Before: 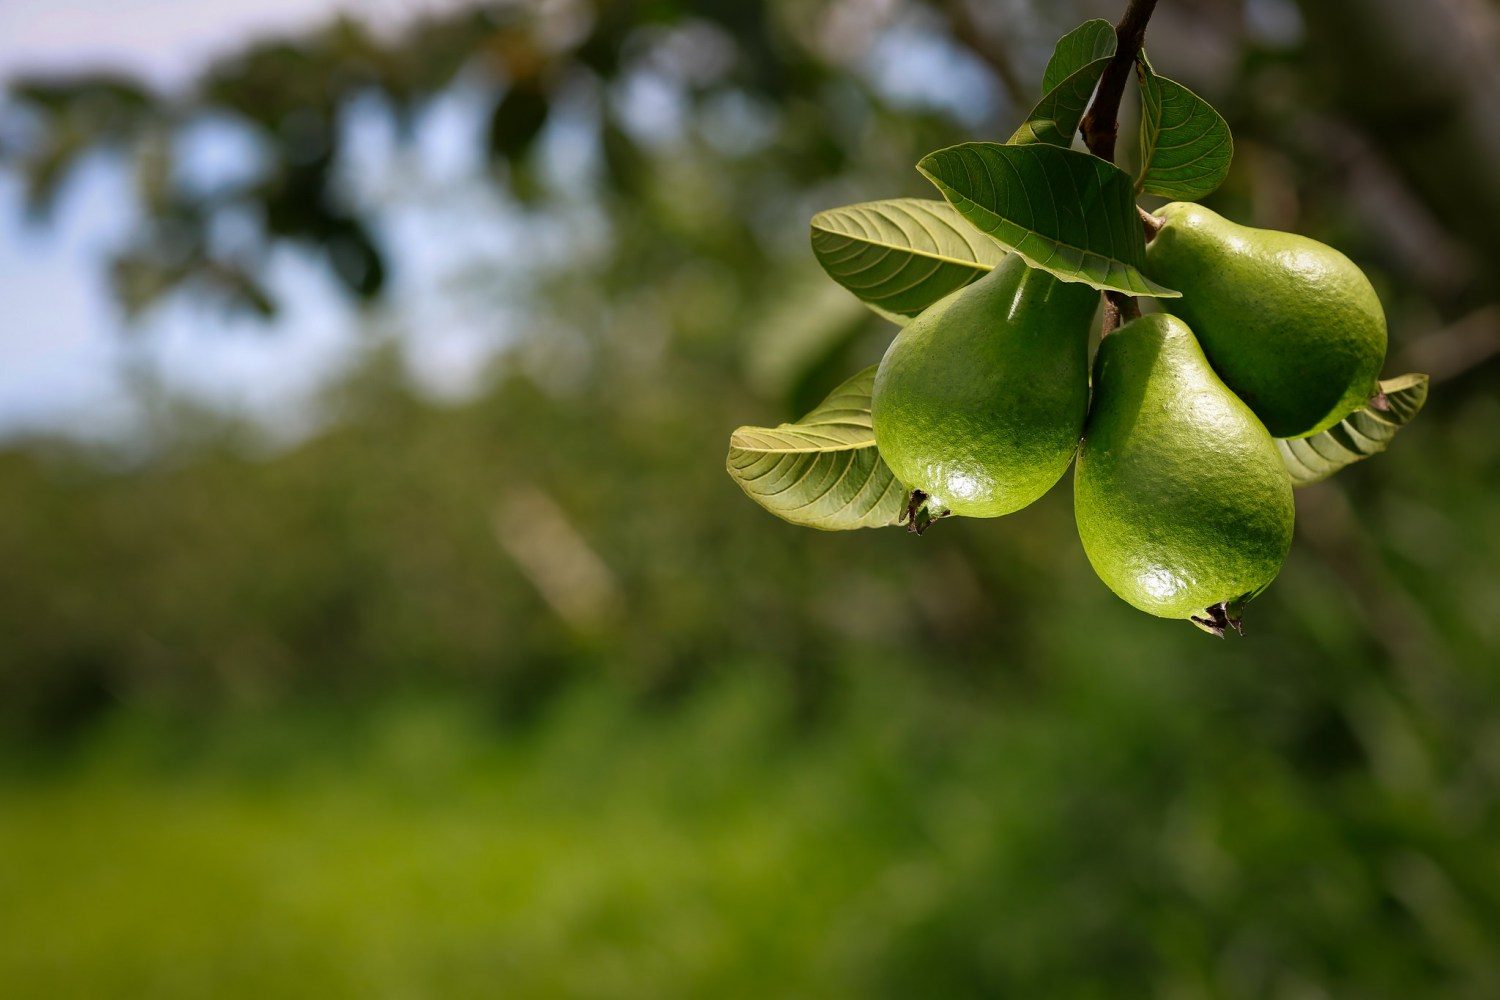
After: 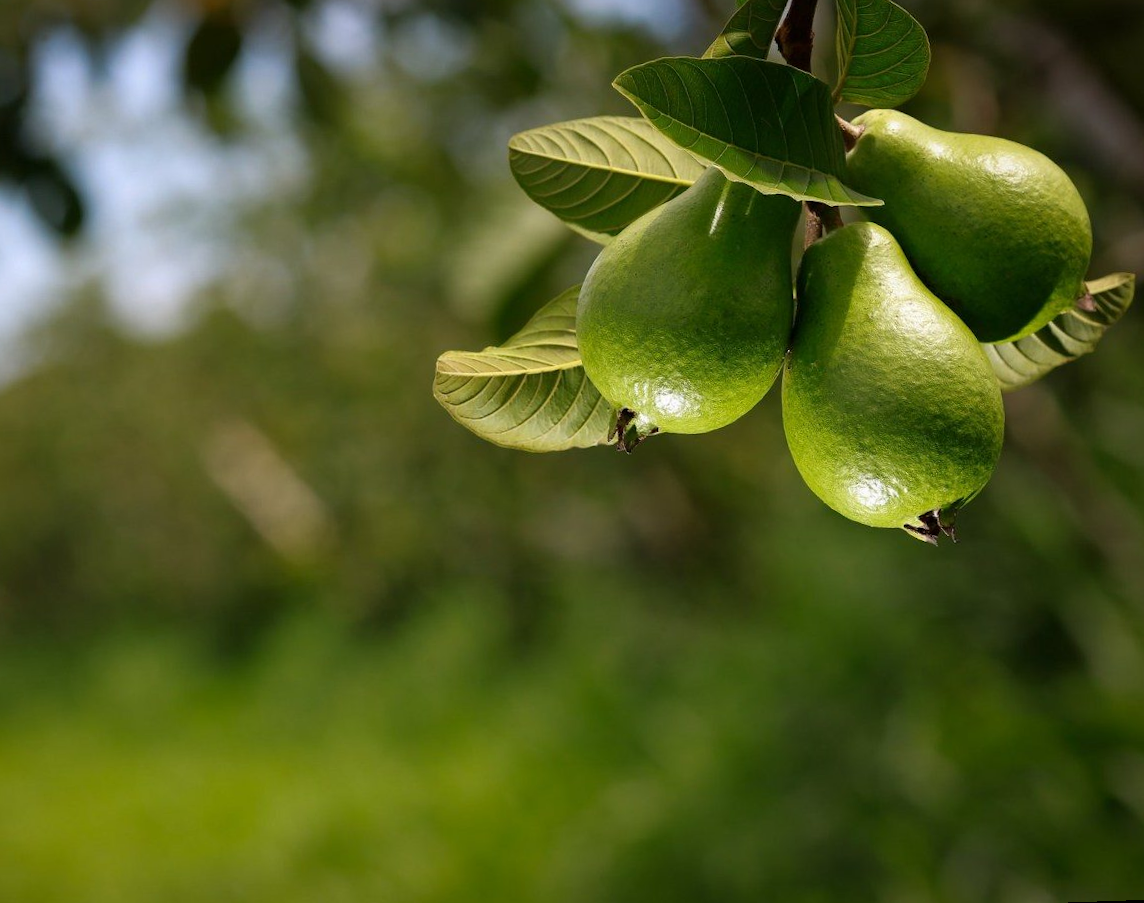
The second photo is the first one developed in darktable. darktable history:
crop and rotate: left 17.959%, top 5.771%, right 1.742%
rotate and perspective: rotation -2.12°, lens shift (vertical) 0.009, lens shift (horizontal) -0.008, automatic cropping original format, crop left 0.036, crop right 0.964, crop top 0.05, crop bottom 0.959
